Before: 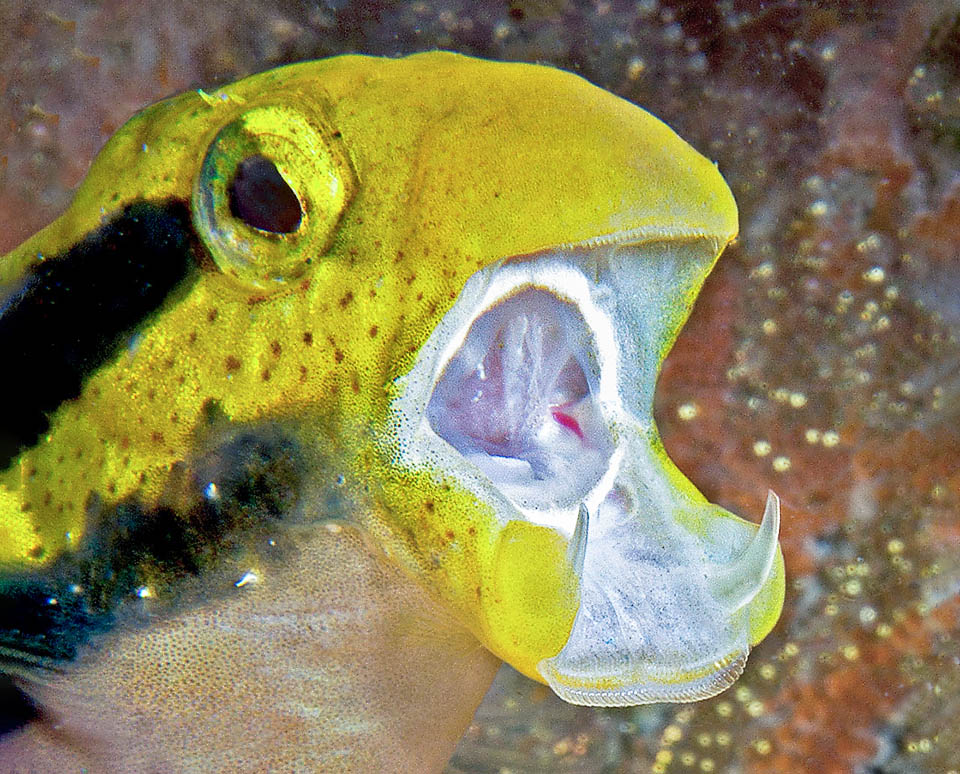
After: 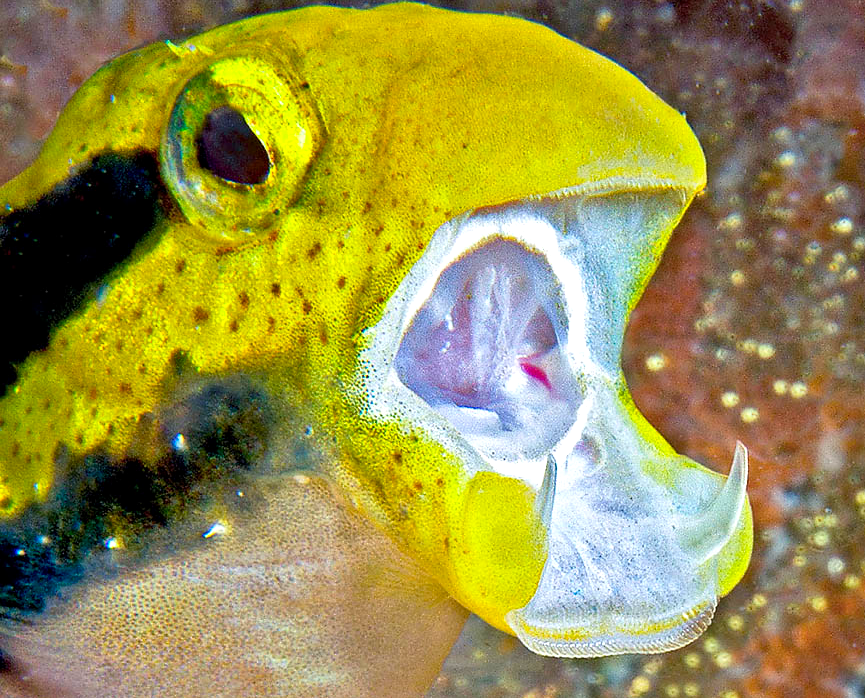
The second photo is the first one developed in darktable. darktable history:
local contrast: mode bilateral grid, contrast 19, coarseness 49, detail 120%, midtone range 0.2
exposure: black level correction 0.001, exposure 0.193 EV, compensate exposure bias true, compensate highlight preservation false
color balance rgb: perceptual saturation grading › global saturation 9.562%, global vibrance 31.653%
crop: left 3.364%, top 6.451%, right 6.445%, bottom 3.337%
